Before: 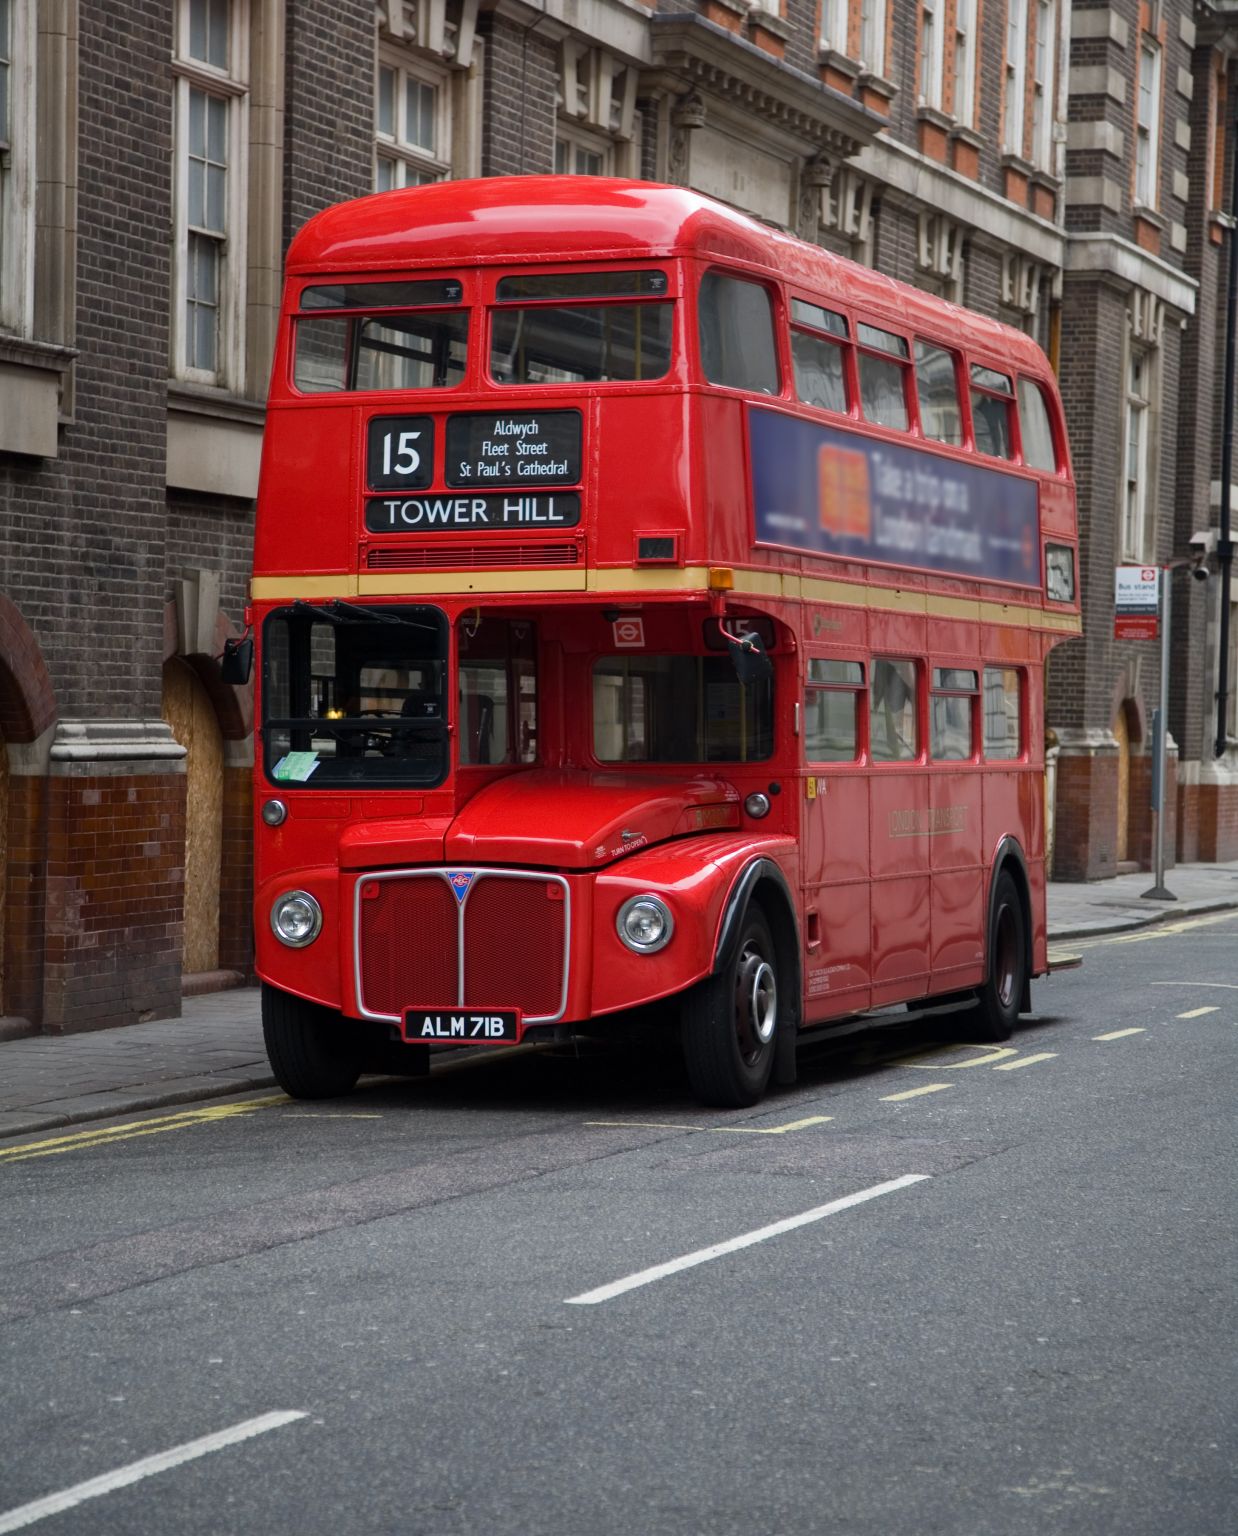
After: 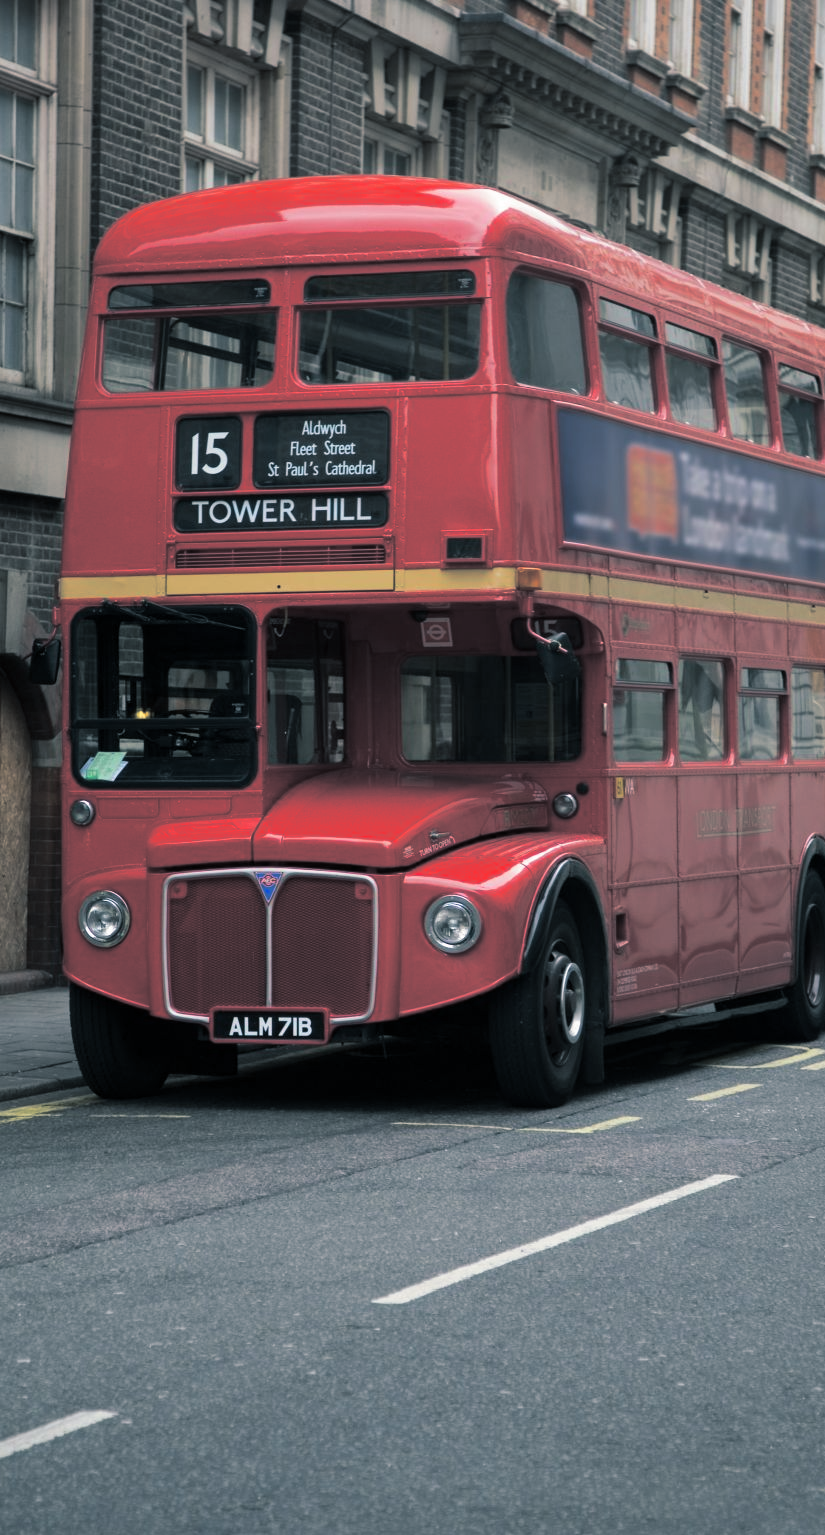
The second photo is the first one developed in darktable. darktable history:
split-toning: shadows › hue 205.2°, shadows › saturation 0.29, highlights › hue 50.4°, highlights › saturation 0.38, balance -49.9
crop and rotate: left 15.546%, right 17.787%
